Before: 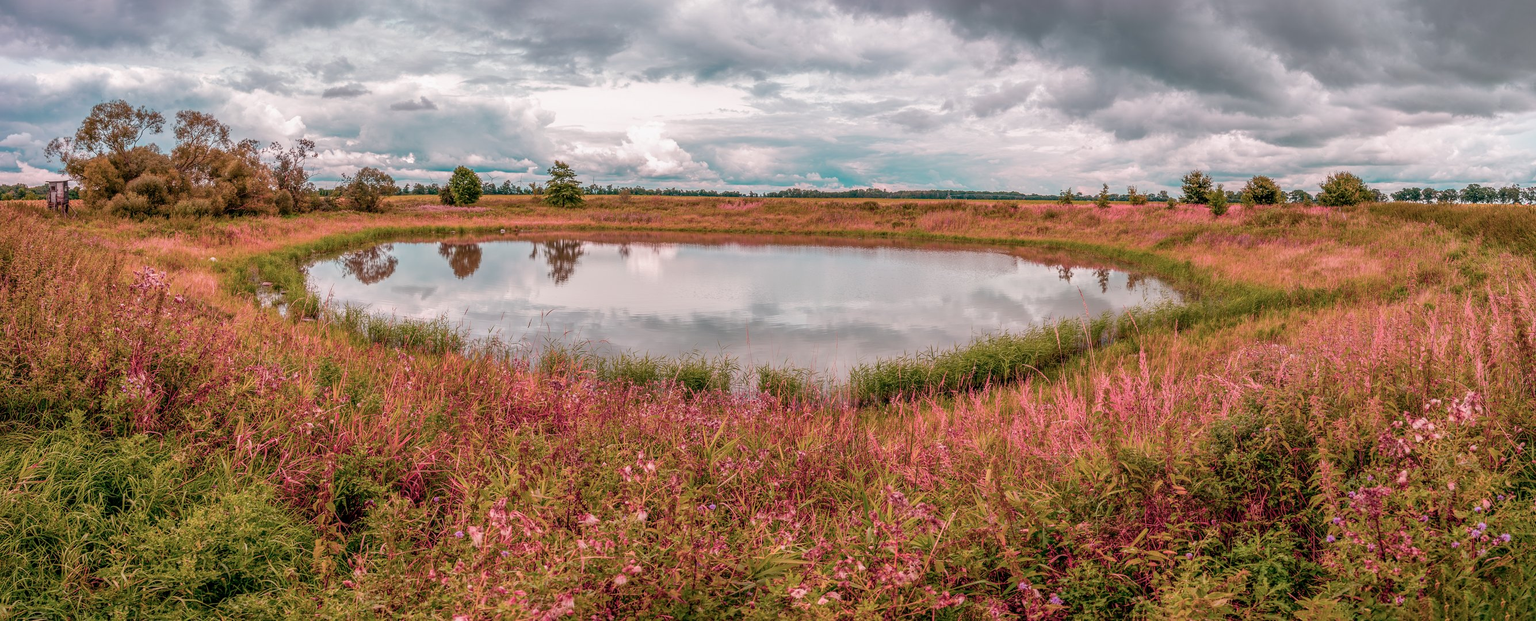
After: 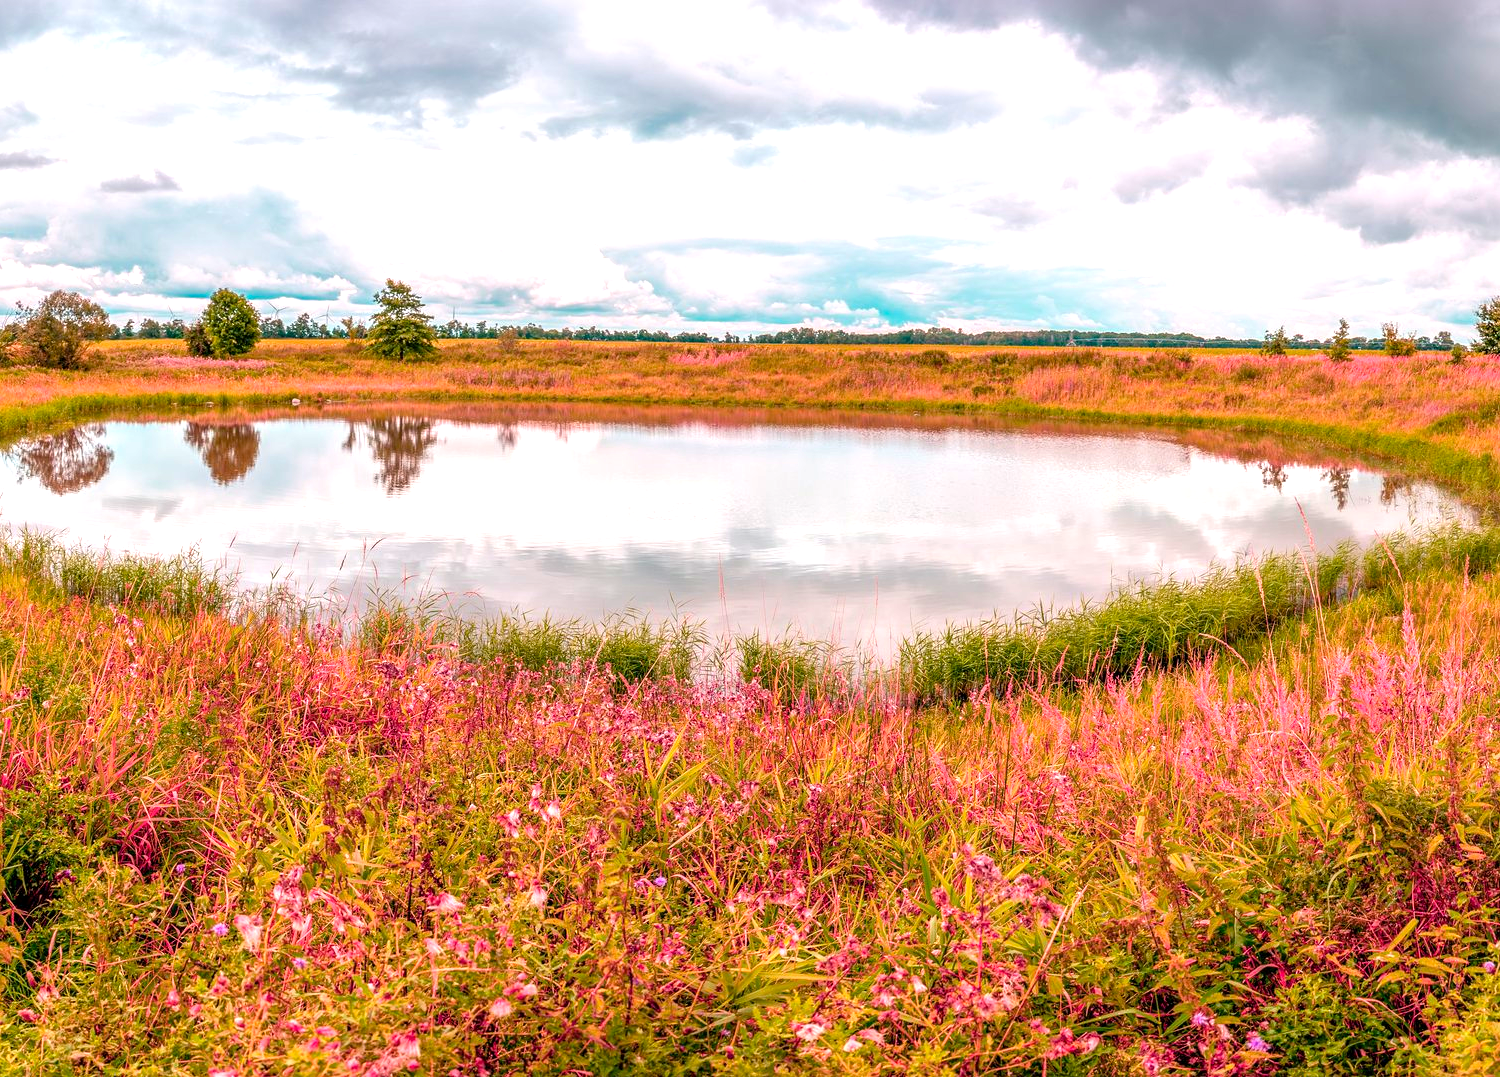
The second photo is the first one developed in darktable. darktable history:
exposure: black level correction 0.001, exposure 0.955 EV, compensate exposure bias true, compensate highlight preservation false
crop: left 21.674%, right 22.086%
color balance rgb: perceptual saturation grading › global saturation 20%, global vibrance 20%
tone equalizer: -8 EV 0.06 EV, smoothing diameter 25%, edges refinement/feathering 10, preserve details guided filter
